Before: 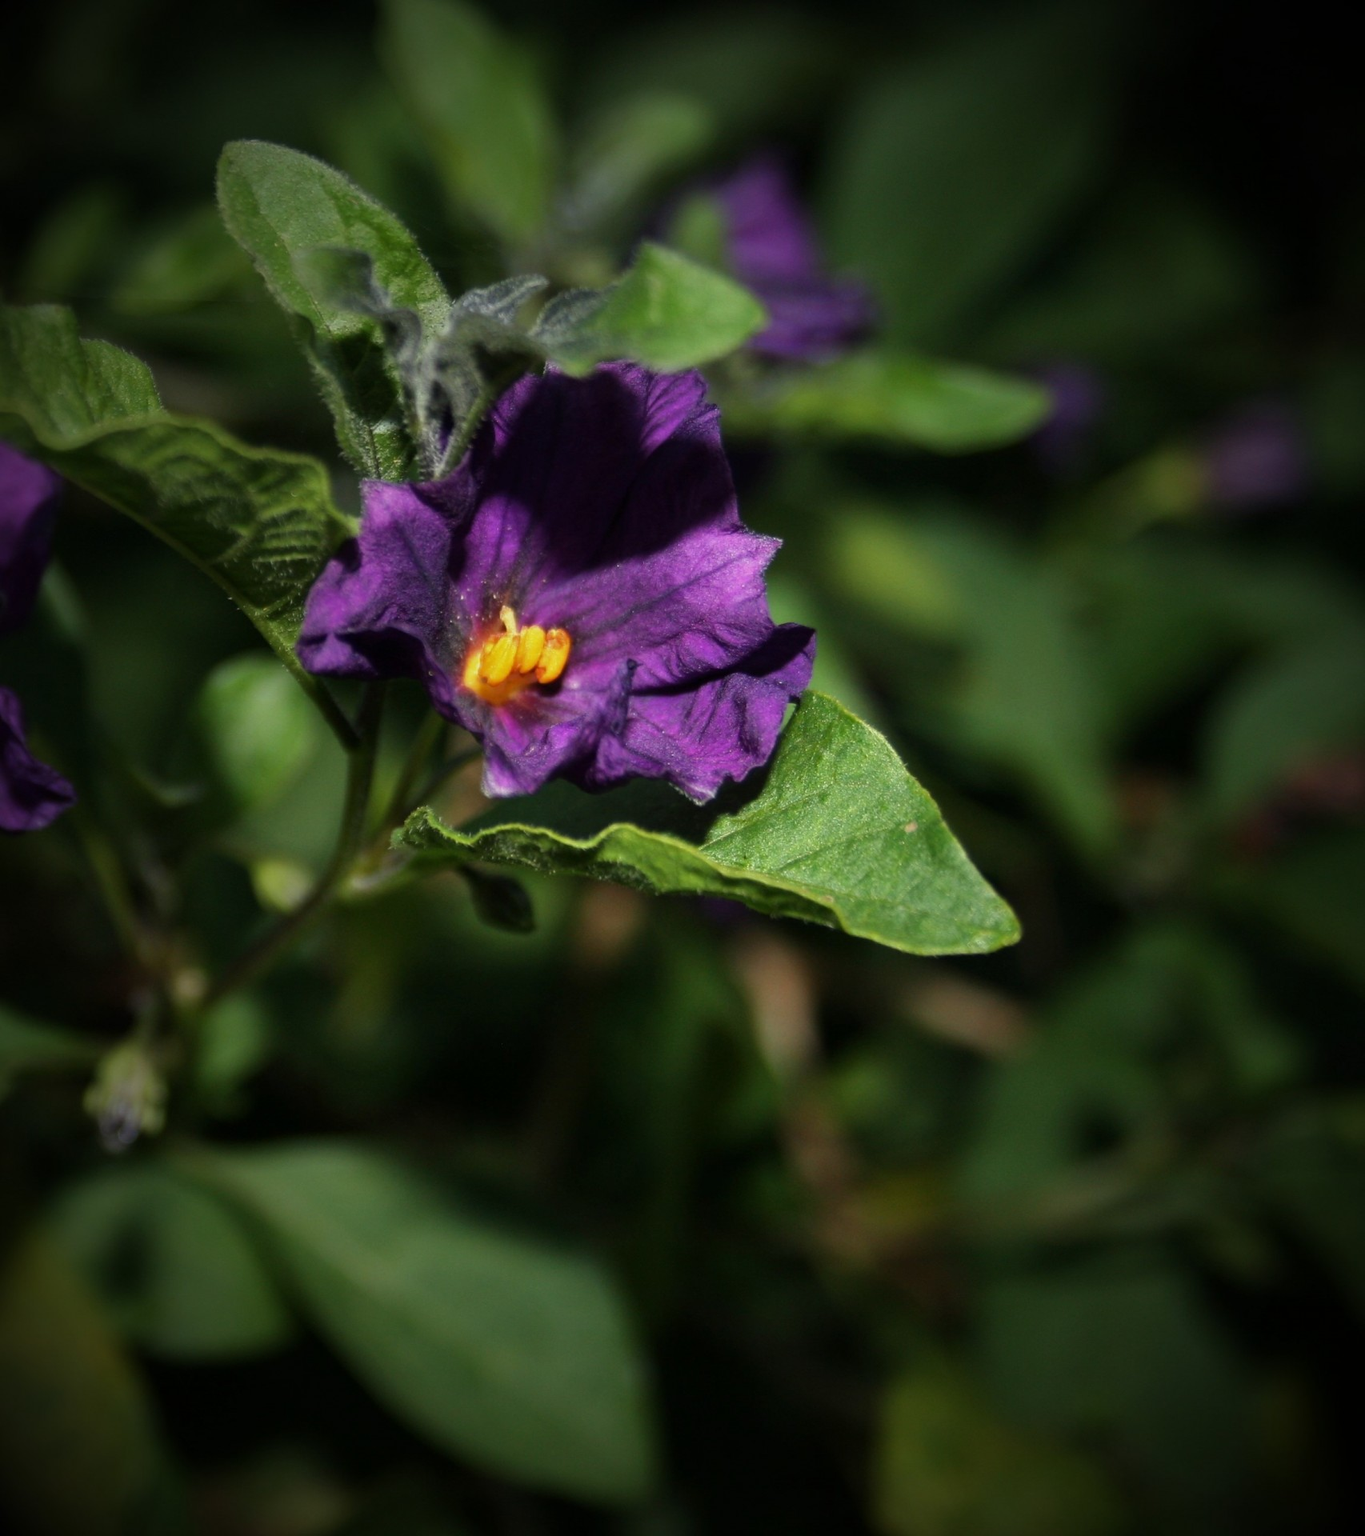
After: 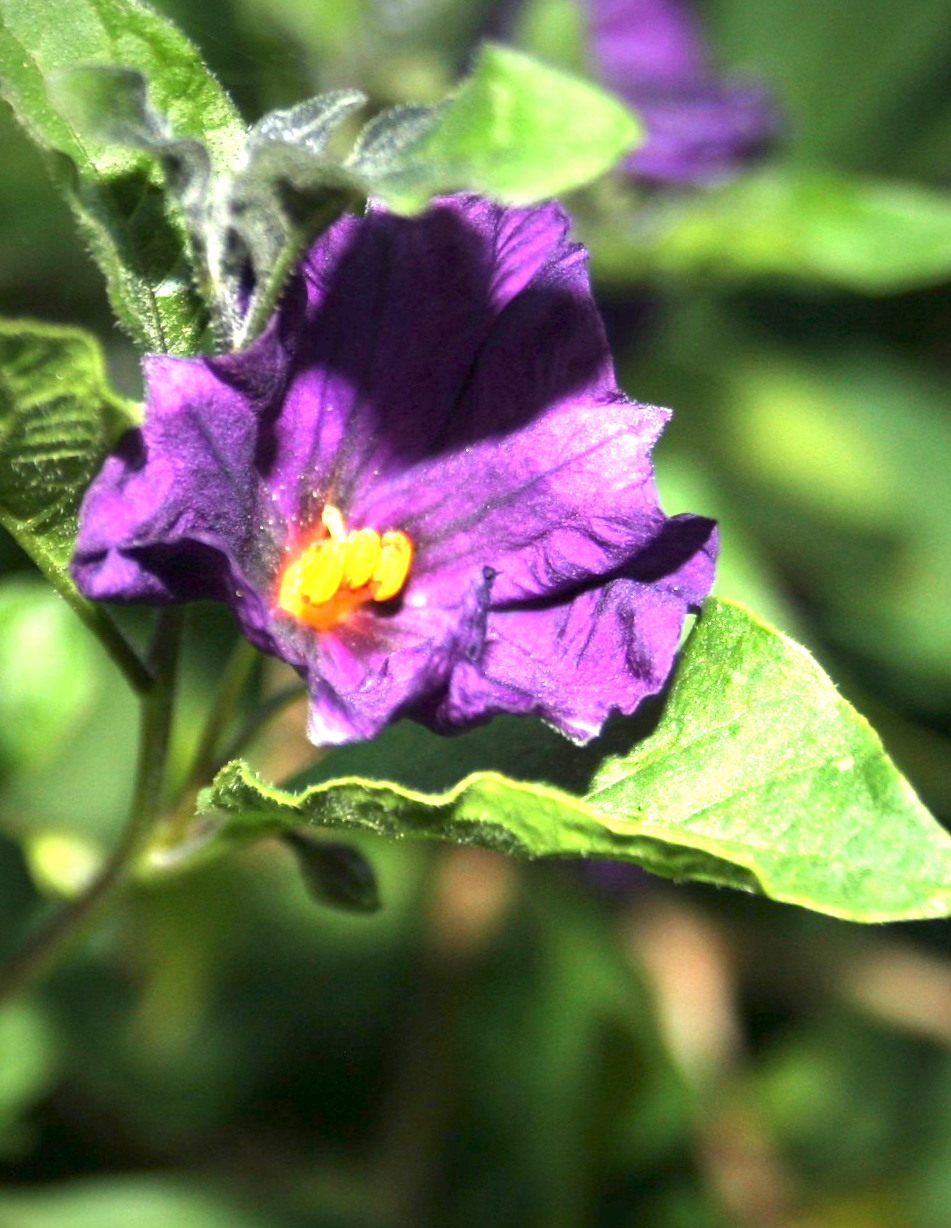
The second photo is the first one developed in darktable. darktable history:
crop: left 16.202%, top 11.208%, right 26.045%, bottom 20.557%
rotate and perspective: rotation -2.12°, lens shift (vertical) 0.009, lens shift (horizontal) -0.008, automatic cropping original format, crop left 0.036, crop right 0.964, crop top 0.05, crop bottom 0.959
exposure: exposure 2.04 EV, compensate highlight preservation false
